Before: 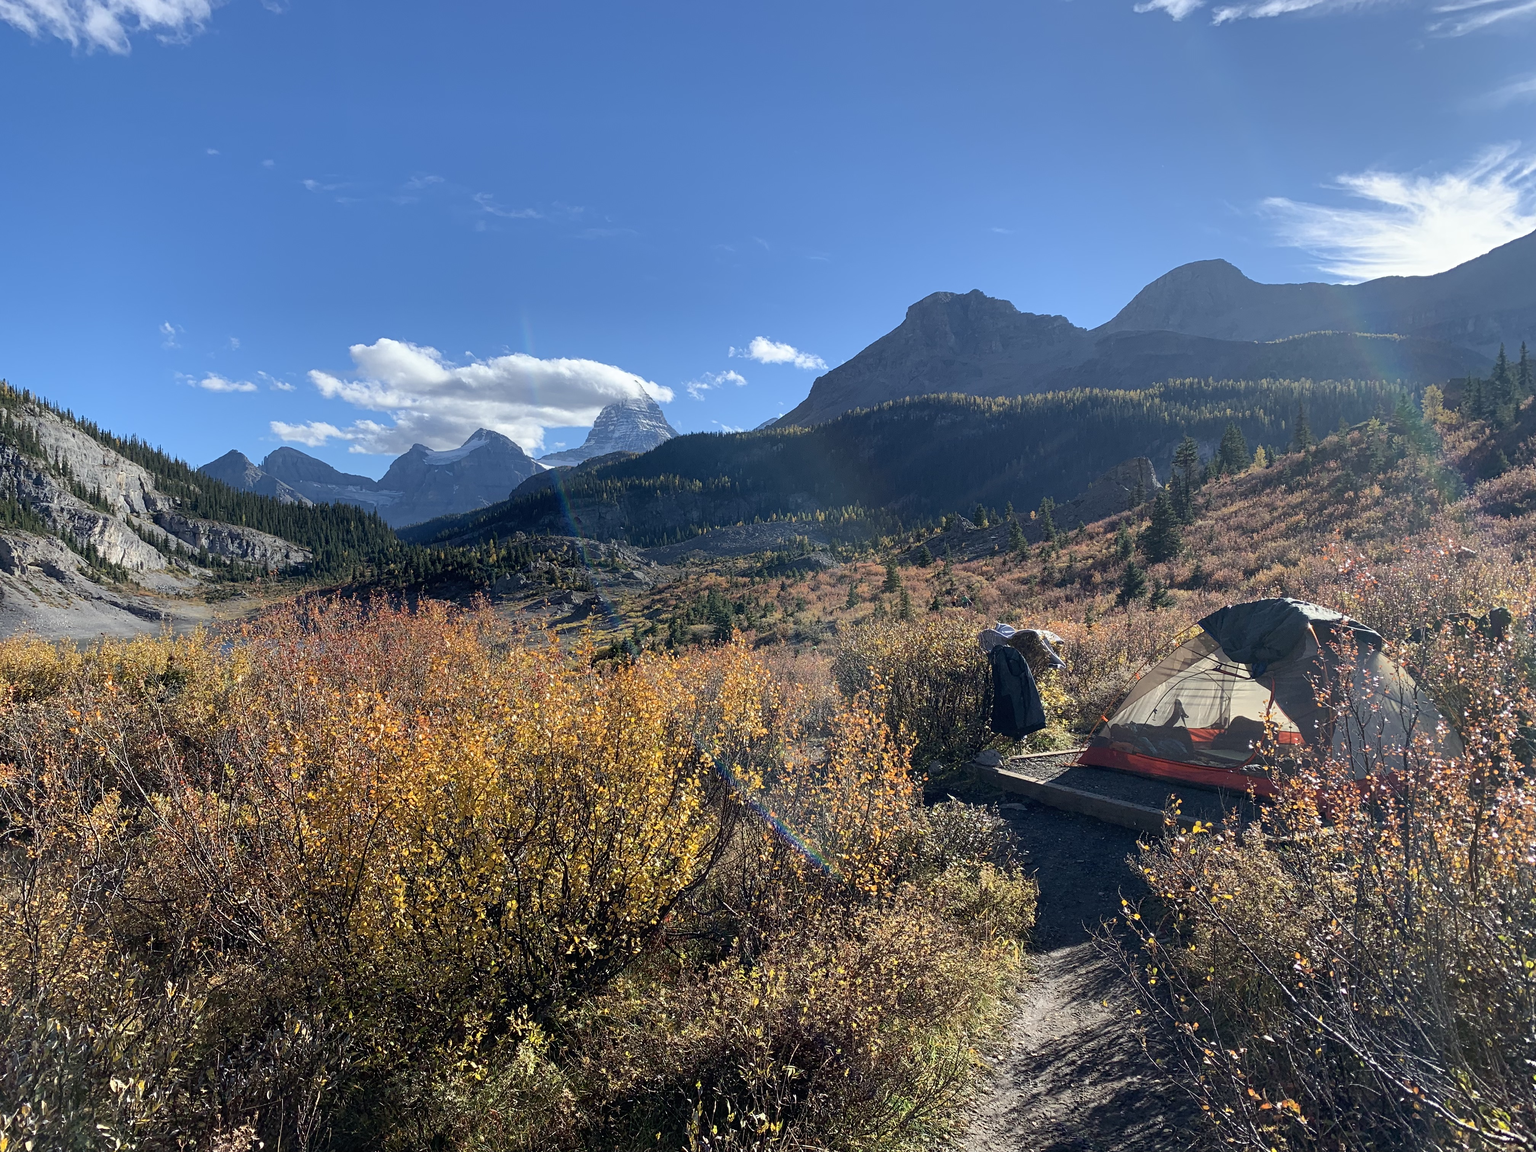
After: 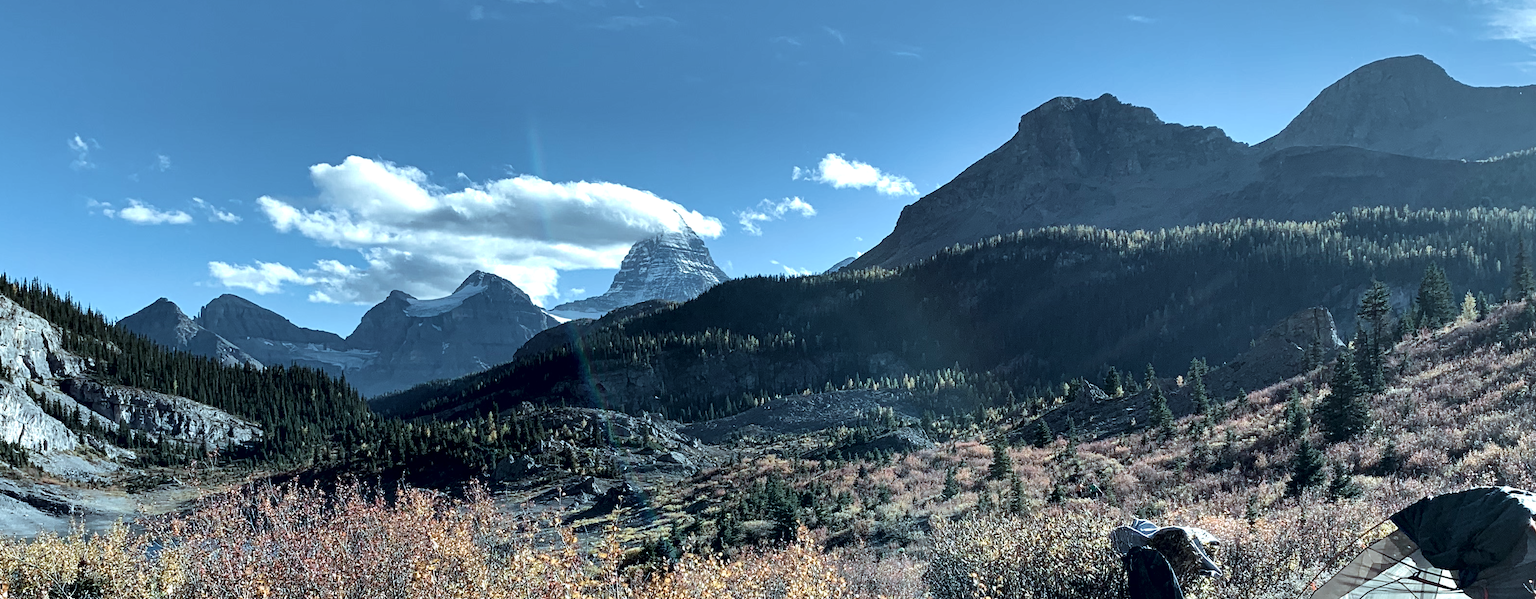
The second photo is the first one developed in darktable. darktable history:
exposure: compensate highlight preservation false
velvia: on, module defaults
crop: left 6.937%, top 18.782%, right 14.509%, bottom 40.325%
contrast brightness saturation: contrast 0.06, brightness -0.011, saturation -0.211
contrast equalizer: octaves 7, y [[0.6 ×6], [0.55 ×6], [0 ×6], [0 ×6], [0 ×6]]
color correction: highlights a* -12.96, highlights b* -17.53, saturation 0.698
